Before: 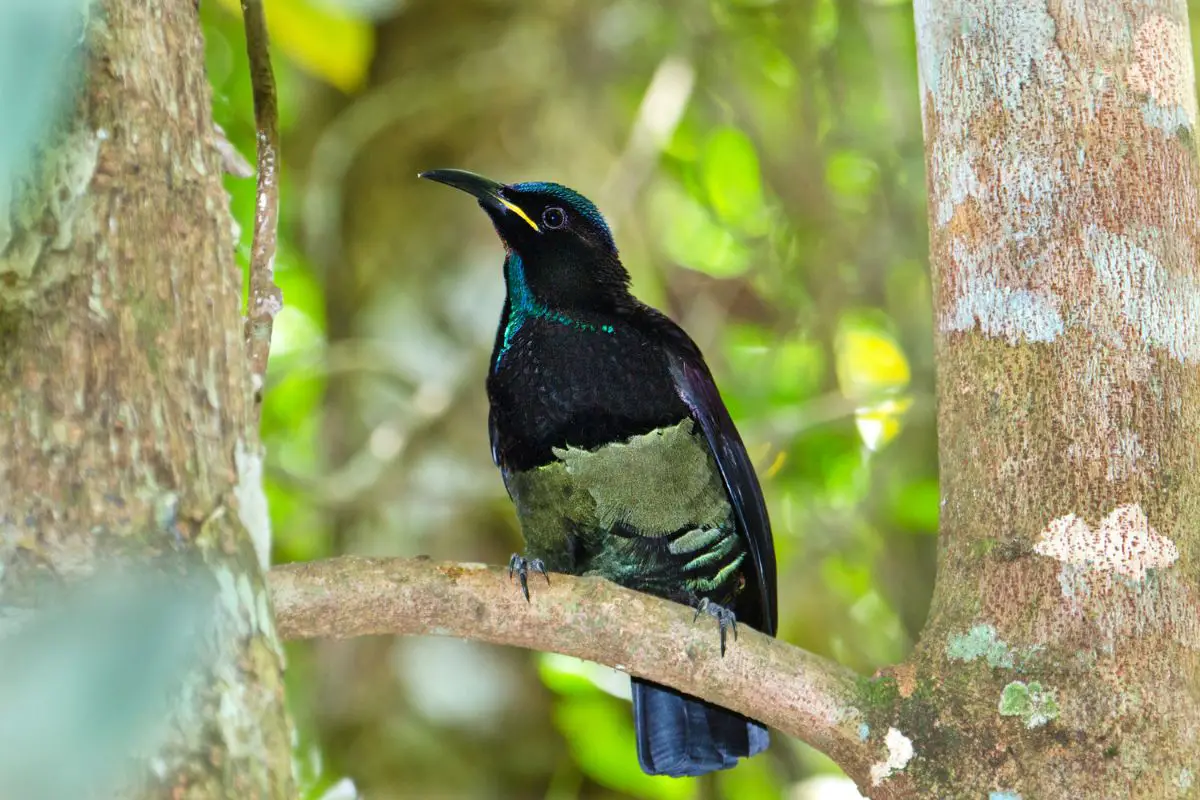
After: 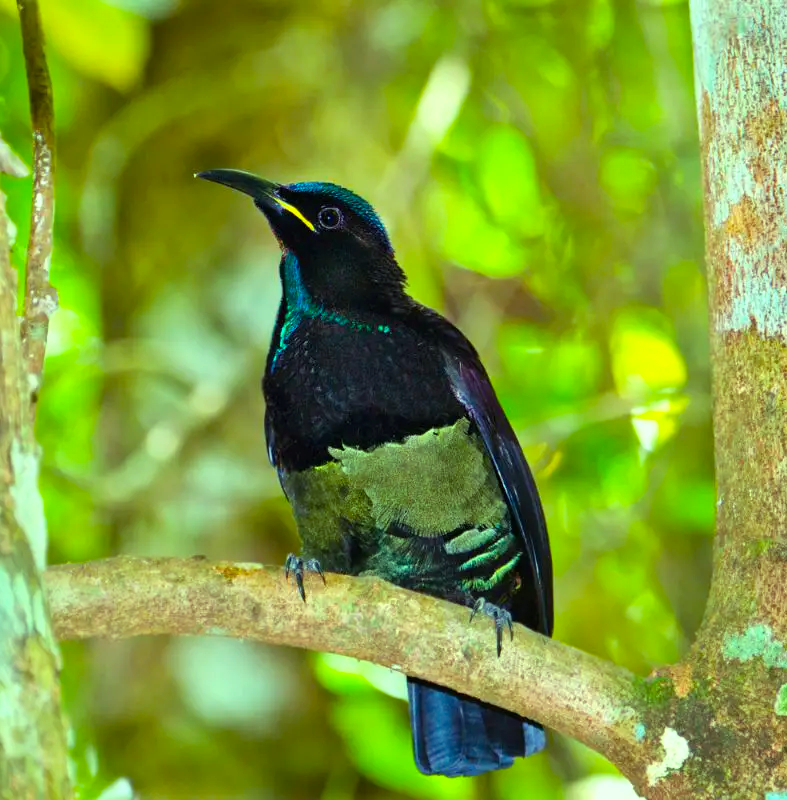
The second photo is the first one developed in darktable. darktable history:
crop and rotate: left 18.745%, right 15.592%
color balance rgb: shadows lift › chroma 1.037%, shadows lift › hue 215.69°, highlights gain › luminance 15.495%, highlights gain › chroma 7.085%, highlights gain › hue 123.7°, perceptual saturation grading › global saturation 25.599%, global vibrance 23.959%
